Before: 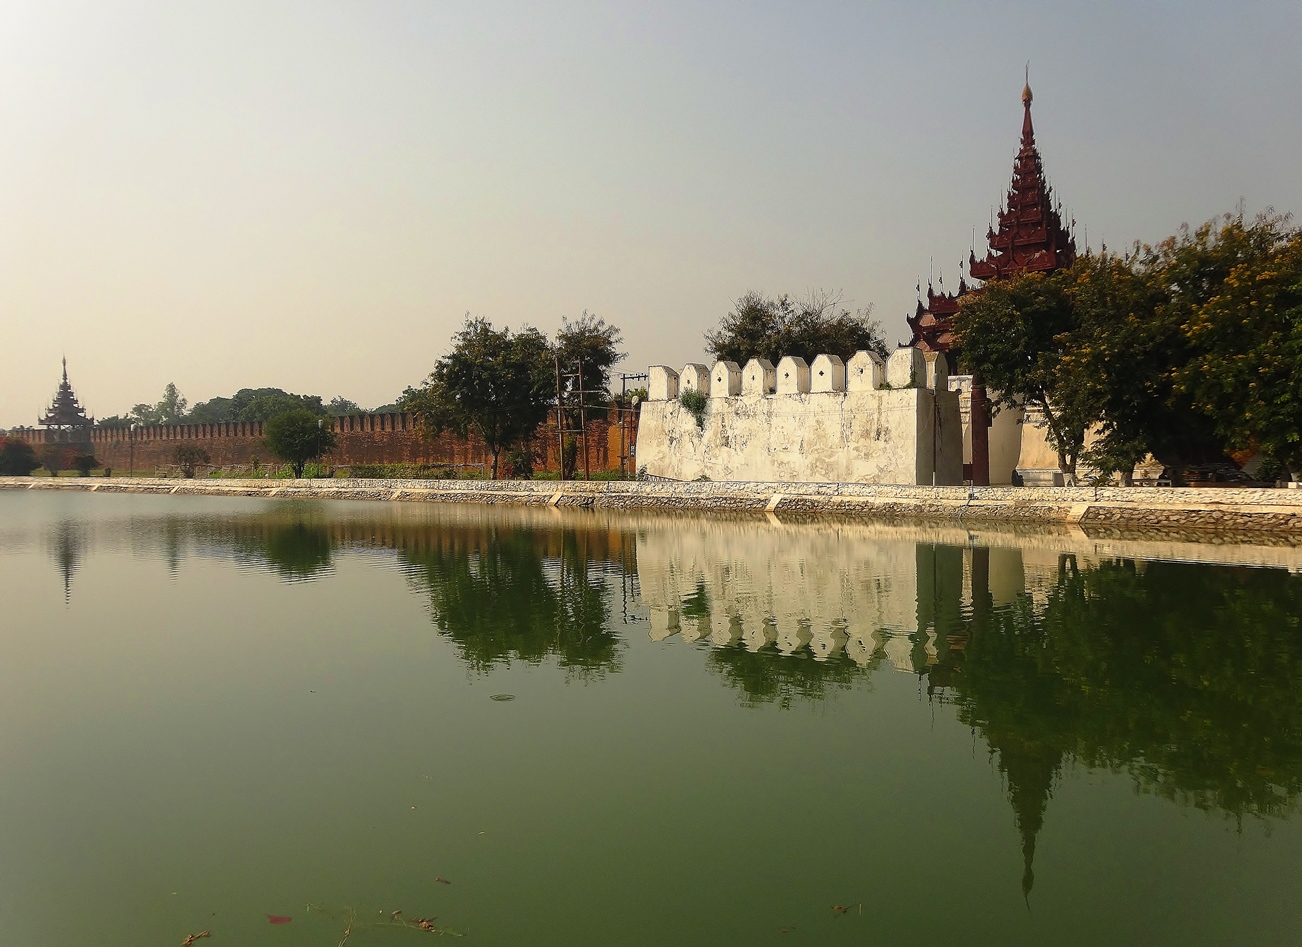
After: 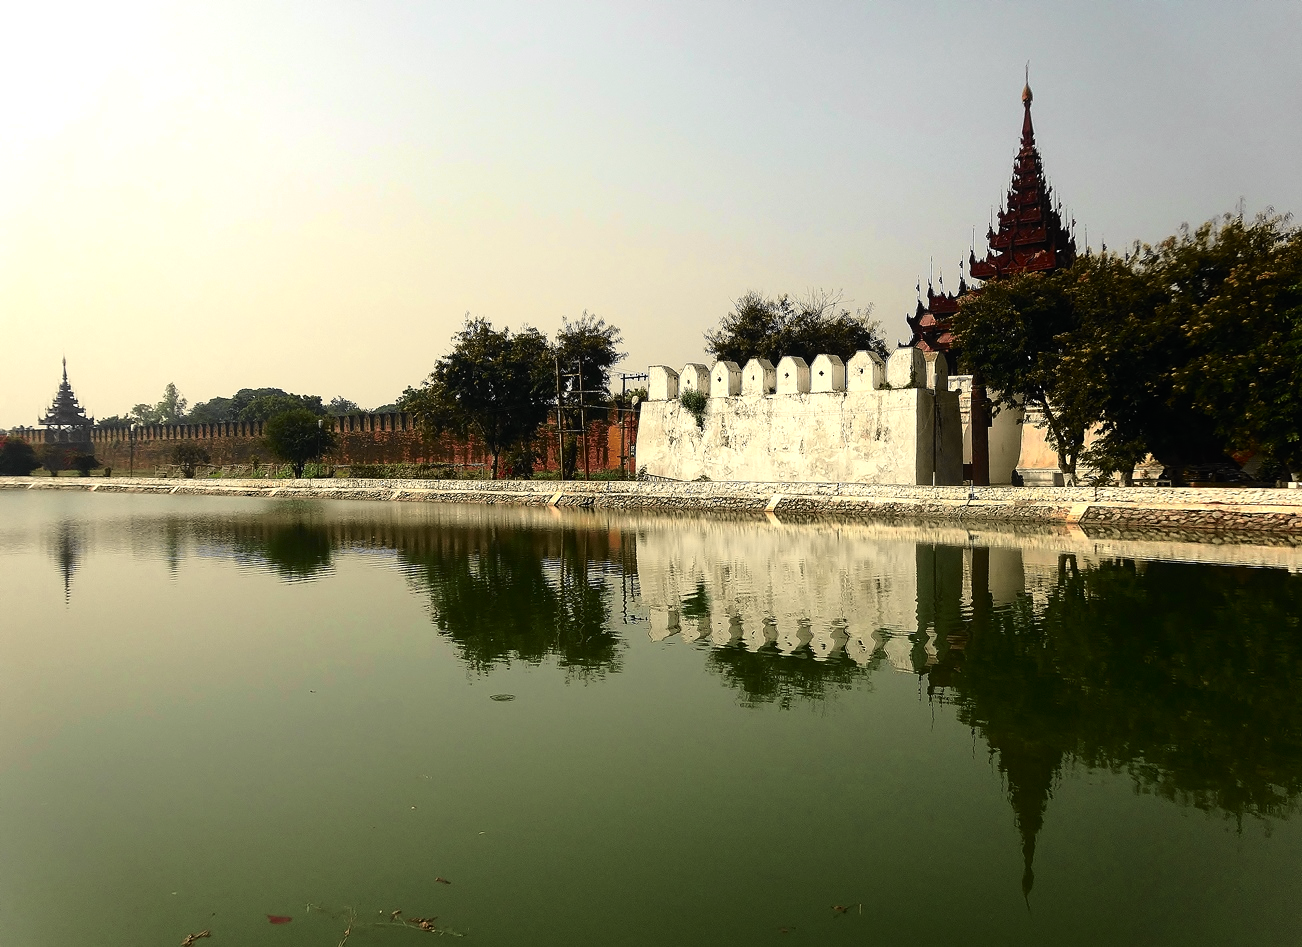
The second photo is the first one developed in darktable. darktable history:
color balance rgb: linear chroma grading › global chroma 14.68%, perceptual saturation grading › global saturation 0.819%, perceptual brilliance grading › highlights 18.04%, perceptual brilliance grading › mid-tones 32.147%, perceptual brilliance grading › shadows -31.615%
tone curve: curves: ch0 [(0, 0) (0.058, 0.037) (0.214, 0.183) (0.304, 0.288) (0.561, 0.554) (0.687, 0.677) (0.768, 0.768) (0.858, 0.861) (0.987, 0.945)]; ch1 [(0, 0) (0.172, 0.123) (0.312, 0.296) (0.432, 0.448) (0.471, 0.469) (0.502, 0.5) (0.521, 0.505) (0.565, 0.569) (0.663, 0.663) (0.703, 0.721) (0.857, 0.917) (1, 1)]; ch2 [(0, 0) (0.411, 0.424) (0.485, 0.497) (0.502, 0.5) (0.517, 0.511) (0.556, 0.562) (0.626, 0.594) (0.709, 0.661) (1, 1)], color space Lab, independent channels, preserve colors none
